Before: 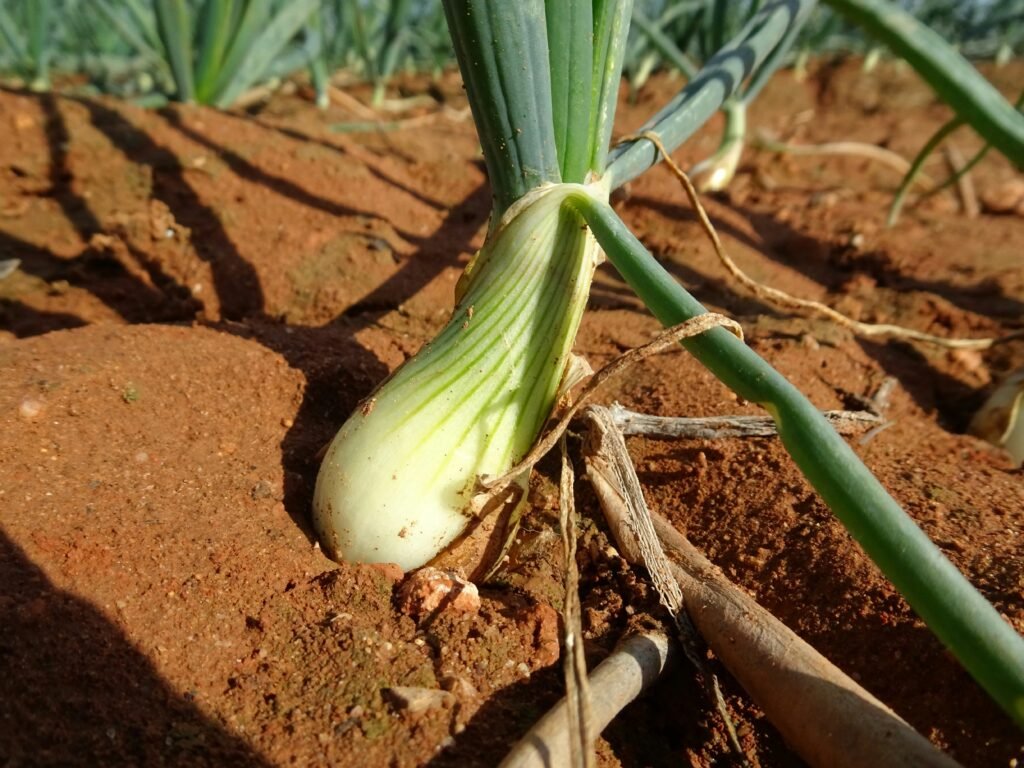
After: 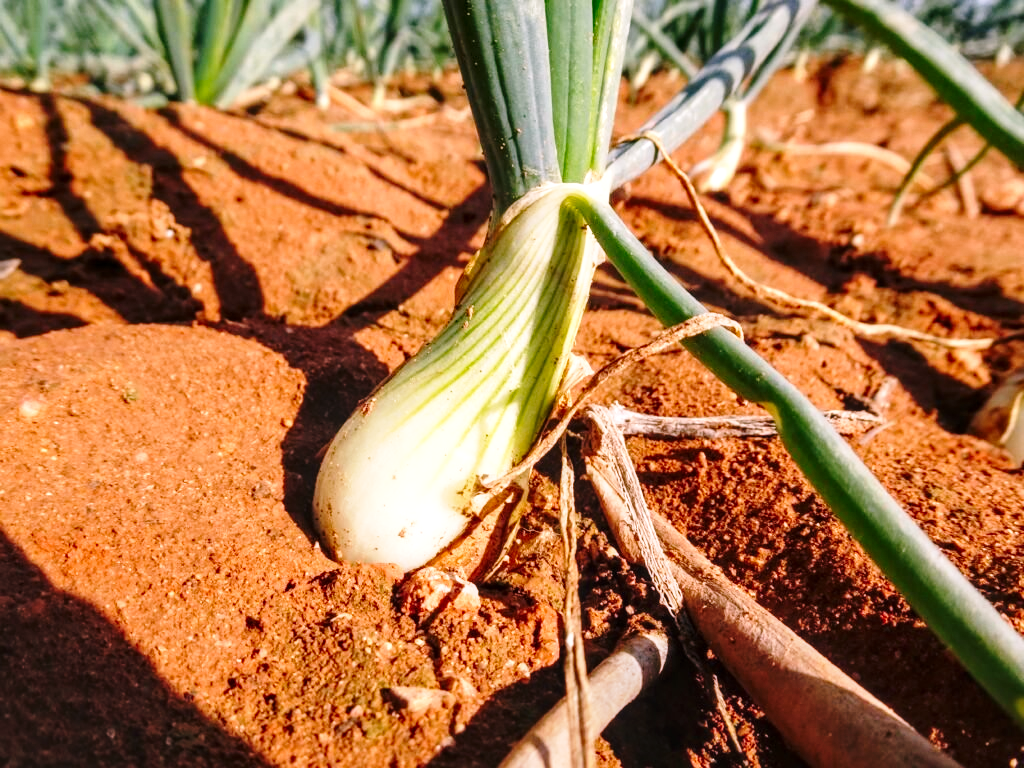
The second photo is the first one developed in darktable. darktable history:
white balance: red 1.188, blue 1.11
base curve: curves: ch0 [(0, 0) (0.028, 0.03) (0.121, 0.232) (0.46, 0.748) (0.859, 0.968) (1, 1)], preserve colors none
local contrast: highlights 55%, shadows 52%, detail 130%, midtone range 0.452
